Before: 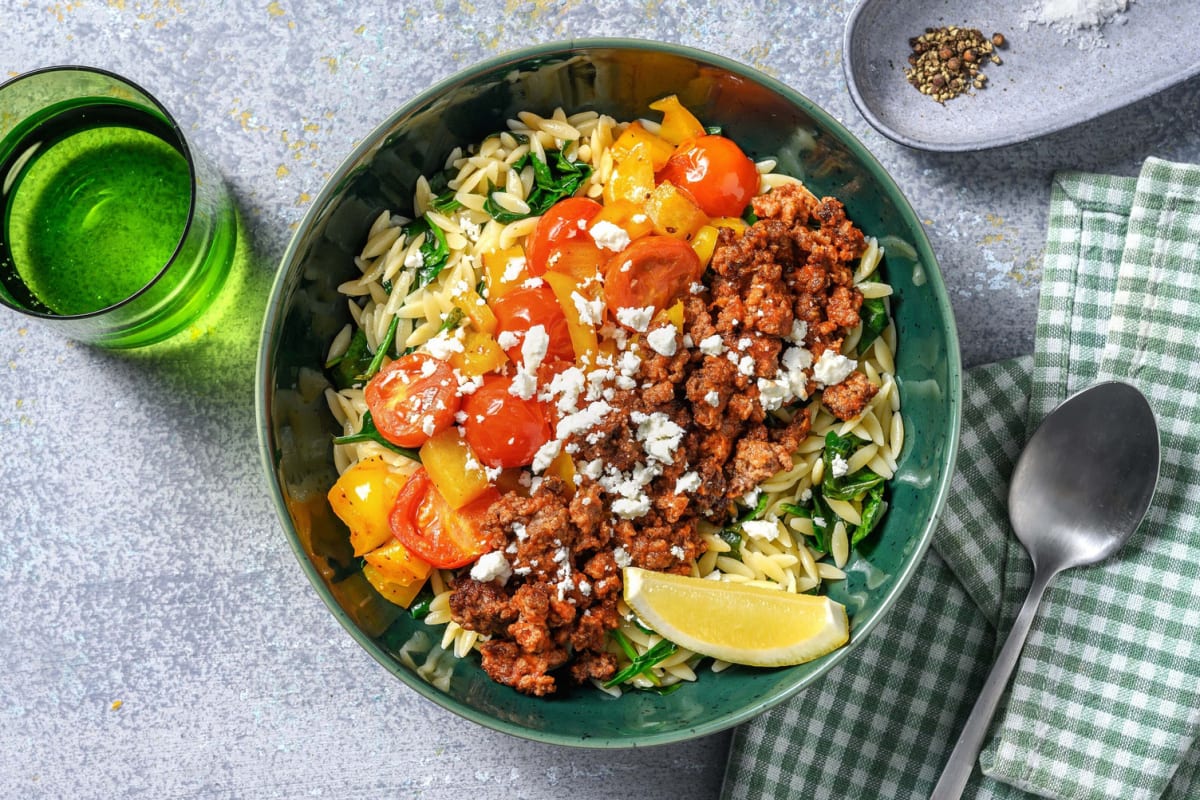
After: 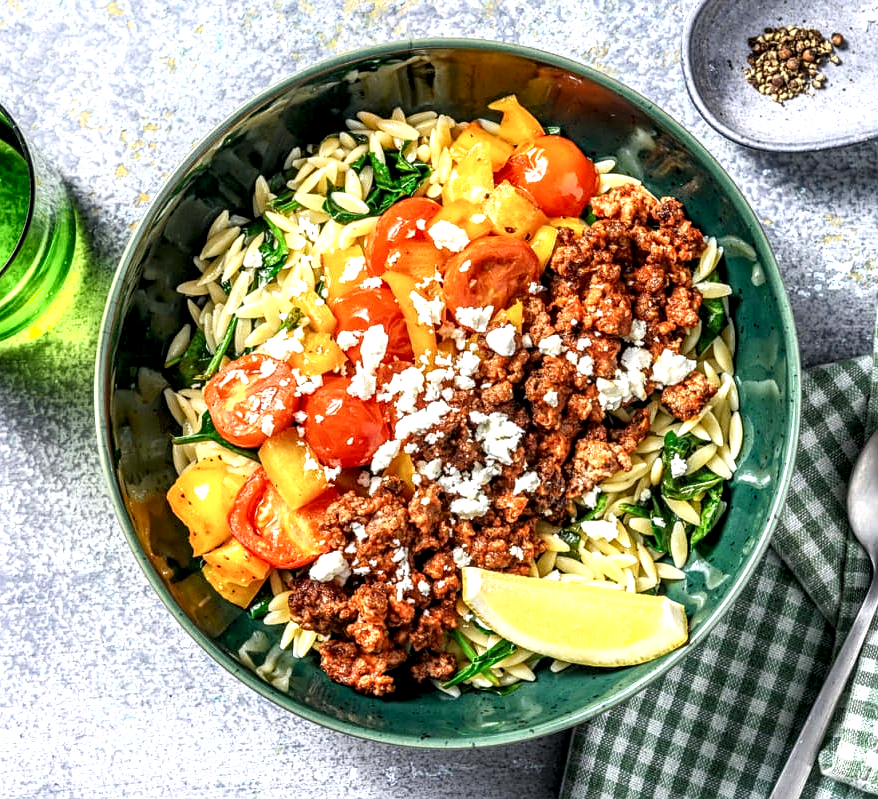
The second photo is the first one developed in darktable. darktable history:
exposure: black level correction 0.001, exposure 0.5 EV, compensate exposure bias true, compensate highlight preservation false
shadows and highlights: shadows 0, highlights 40
crop: left 13.443%, right 13.31%
local contrast: highlights 60%, shadows 60%, detail 160%
sharpen: amount 0.2
